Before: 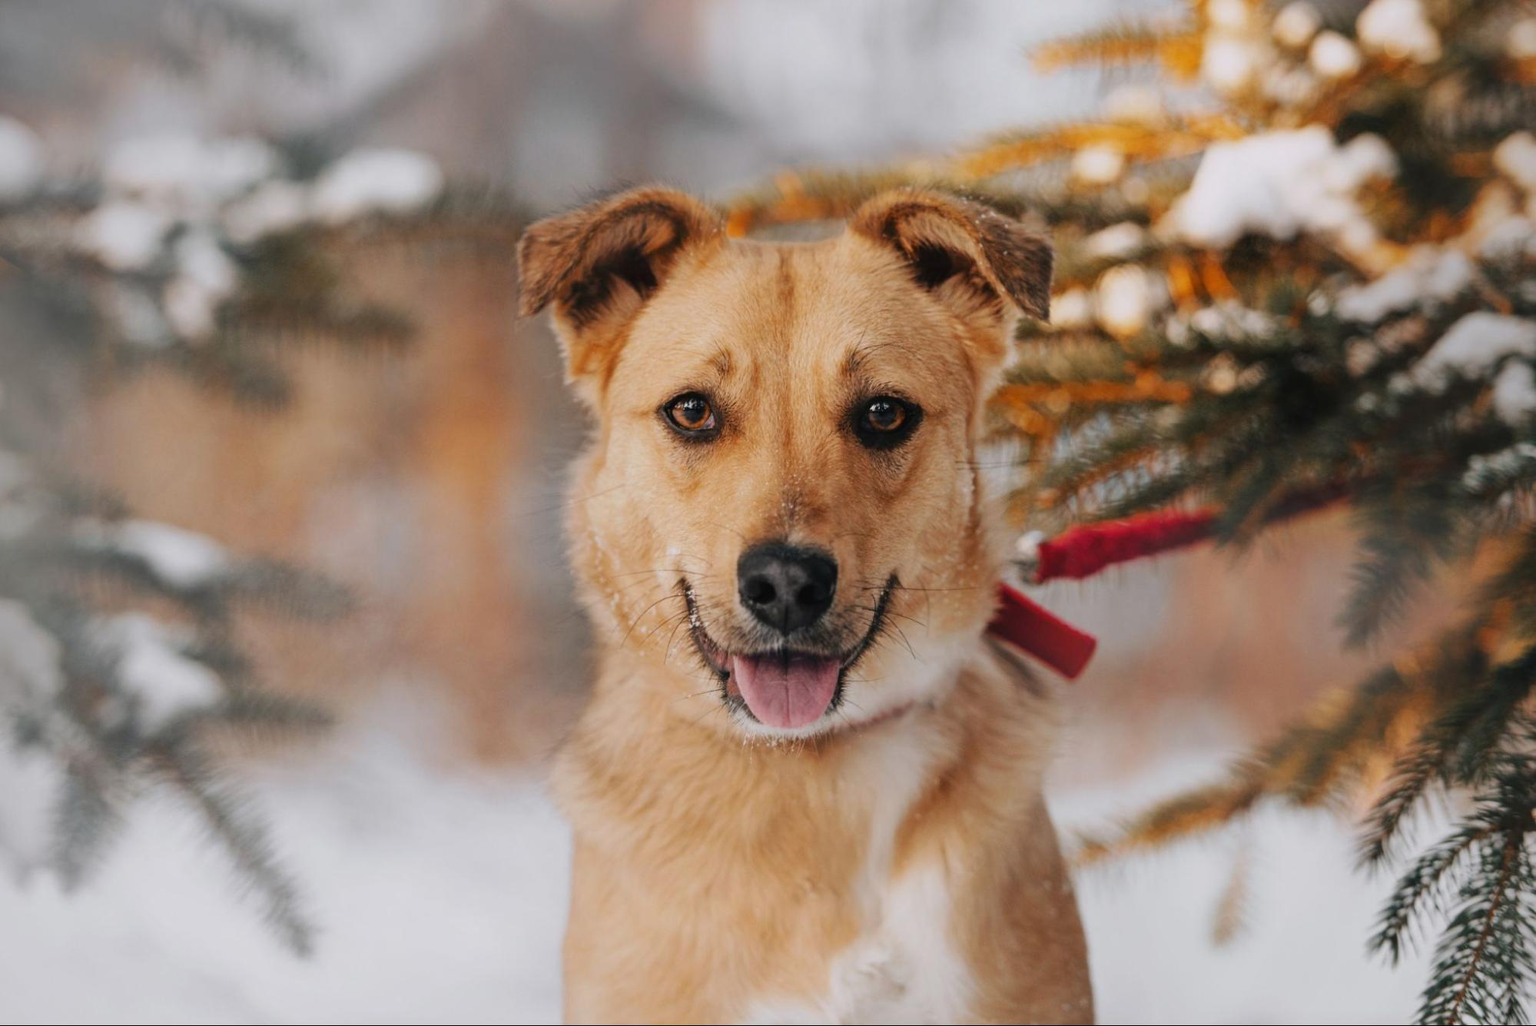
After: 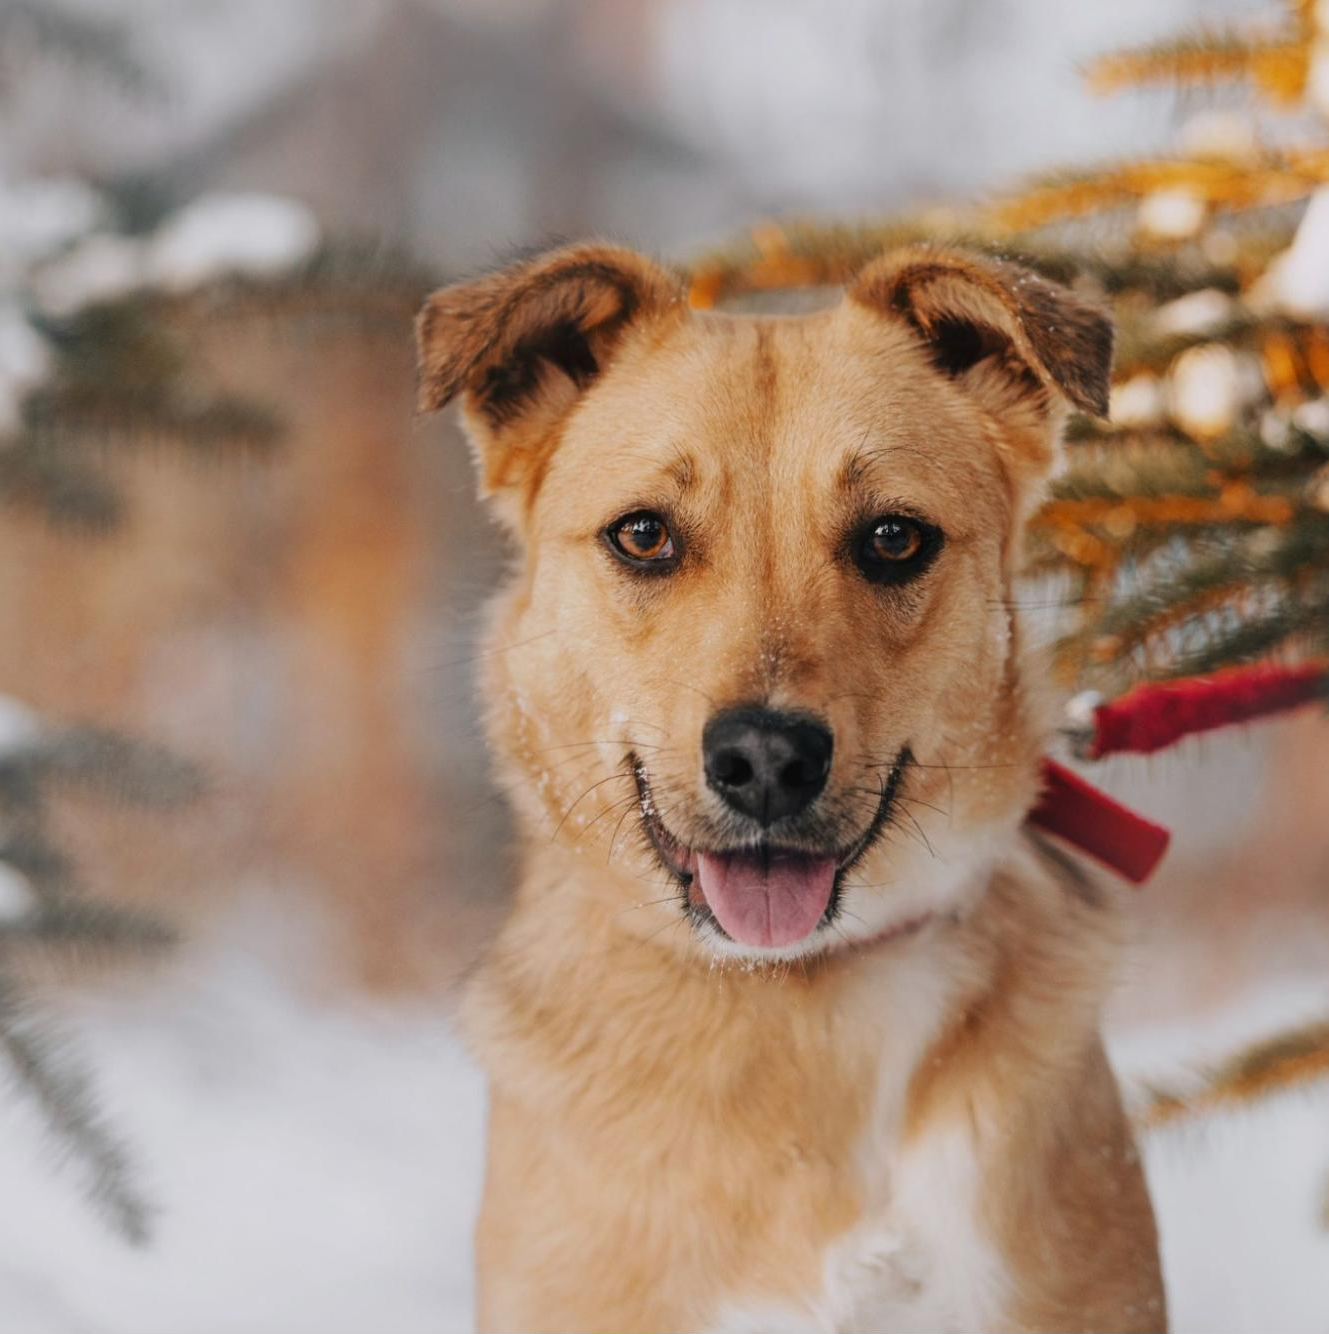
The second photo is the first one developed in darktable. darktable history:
crop and rotate: left 12.859%, right 20.65%
